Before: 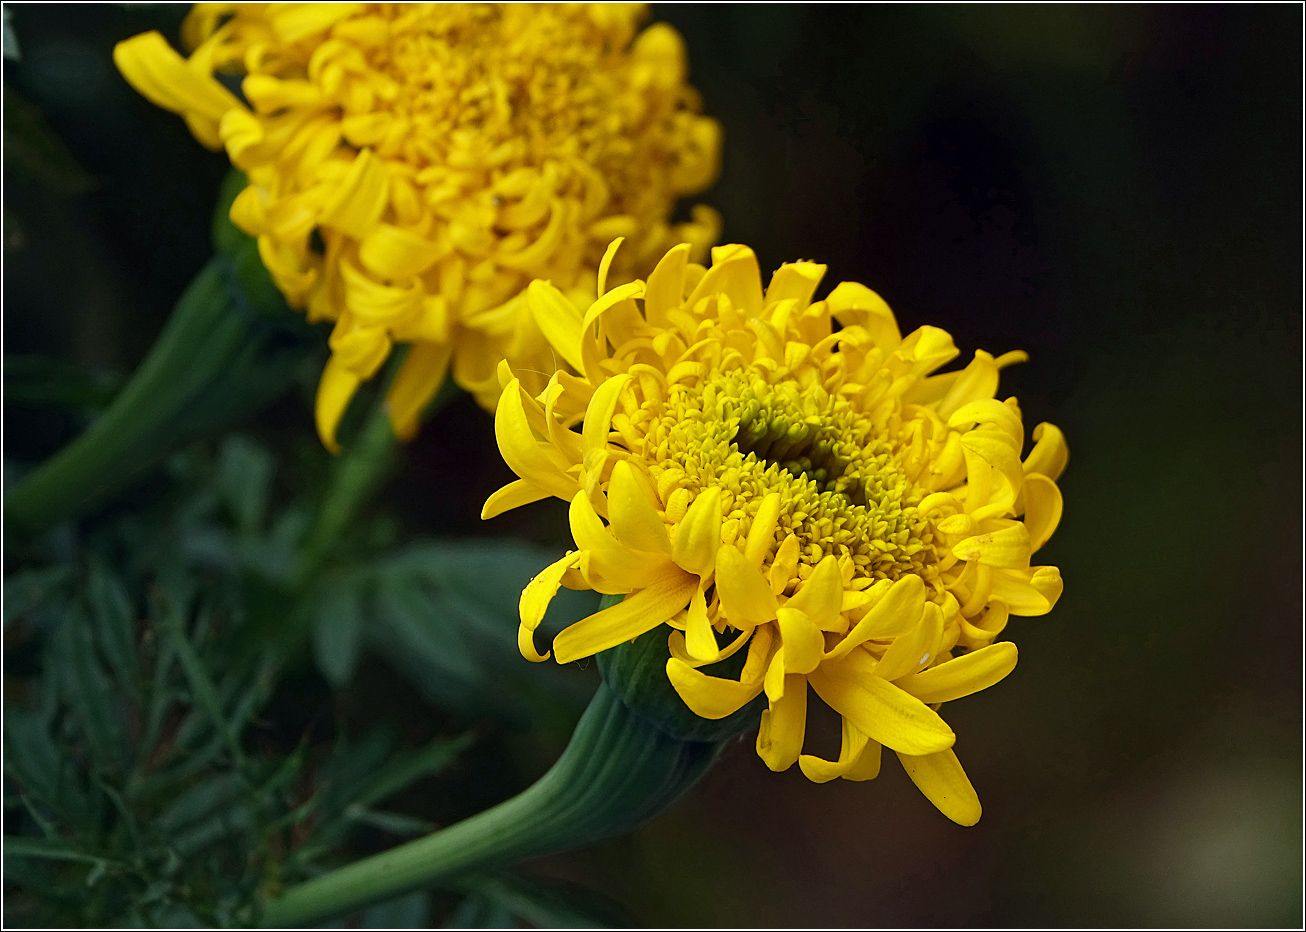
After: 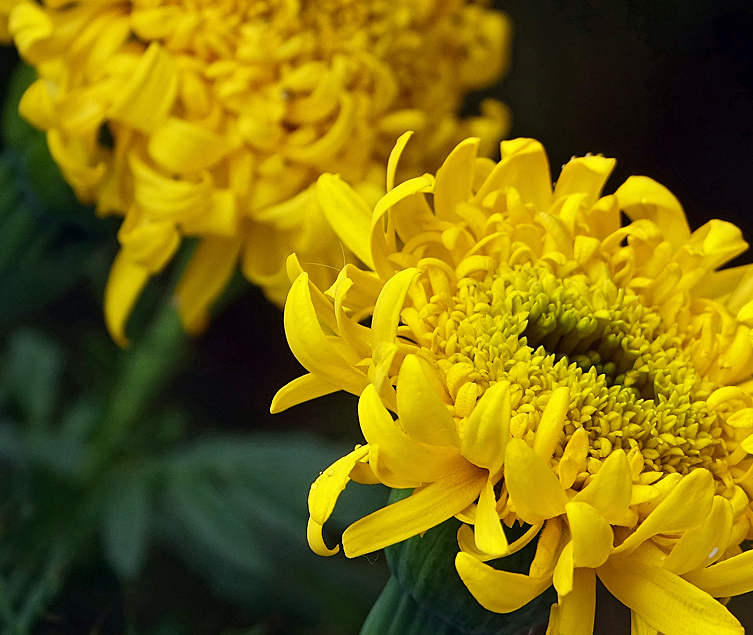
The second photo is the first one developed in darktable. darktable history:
crop: left 16.207%, top 11.405%, right 26.136%, bottom 20.418%
